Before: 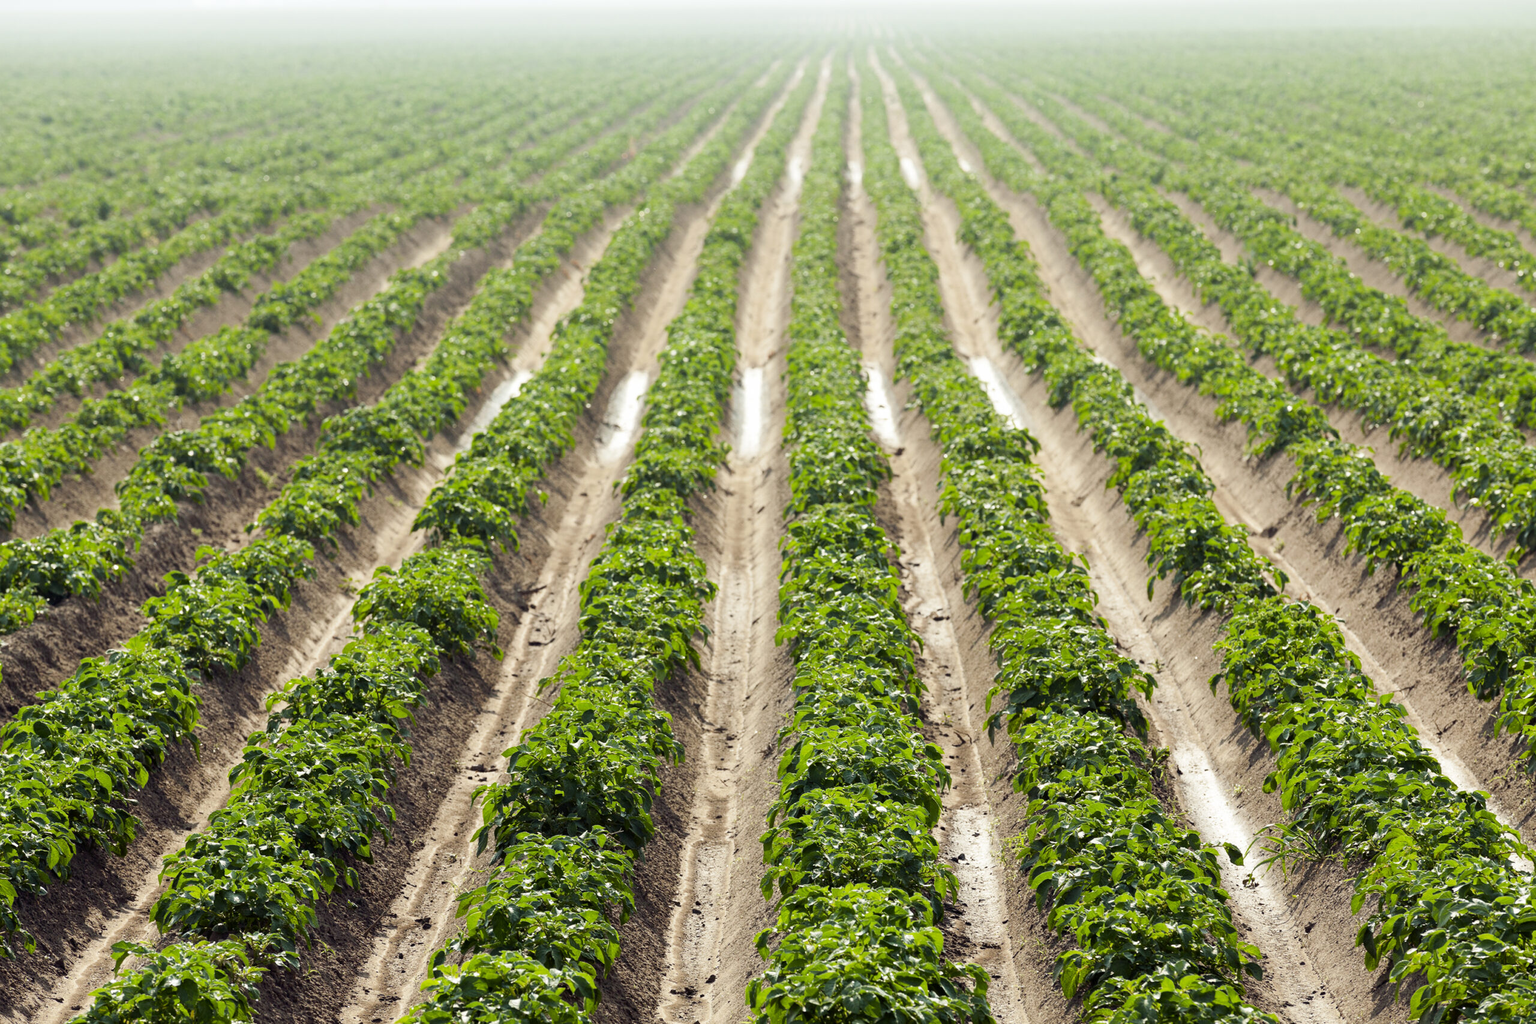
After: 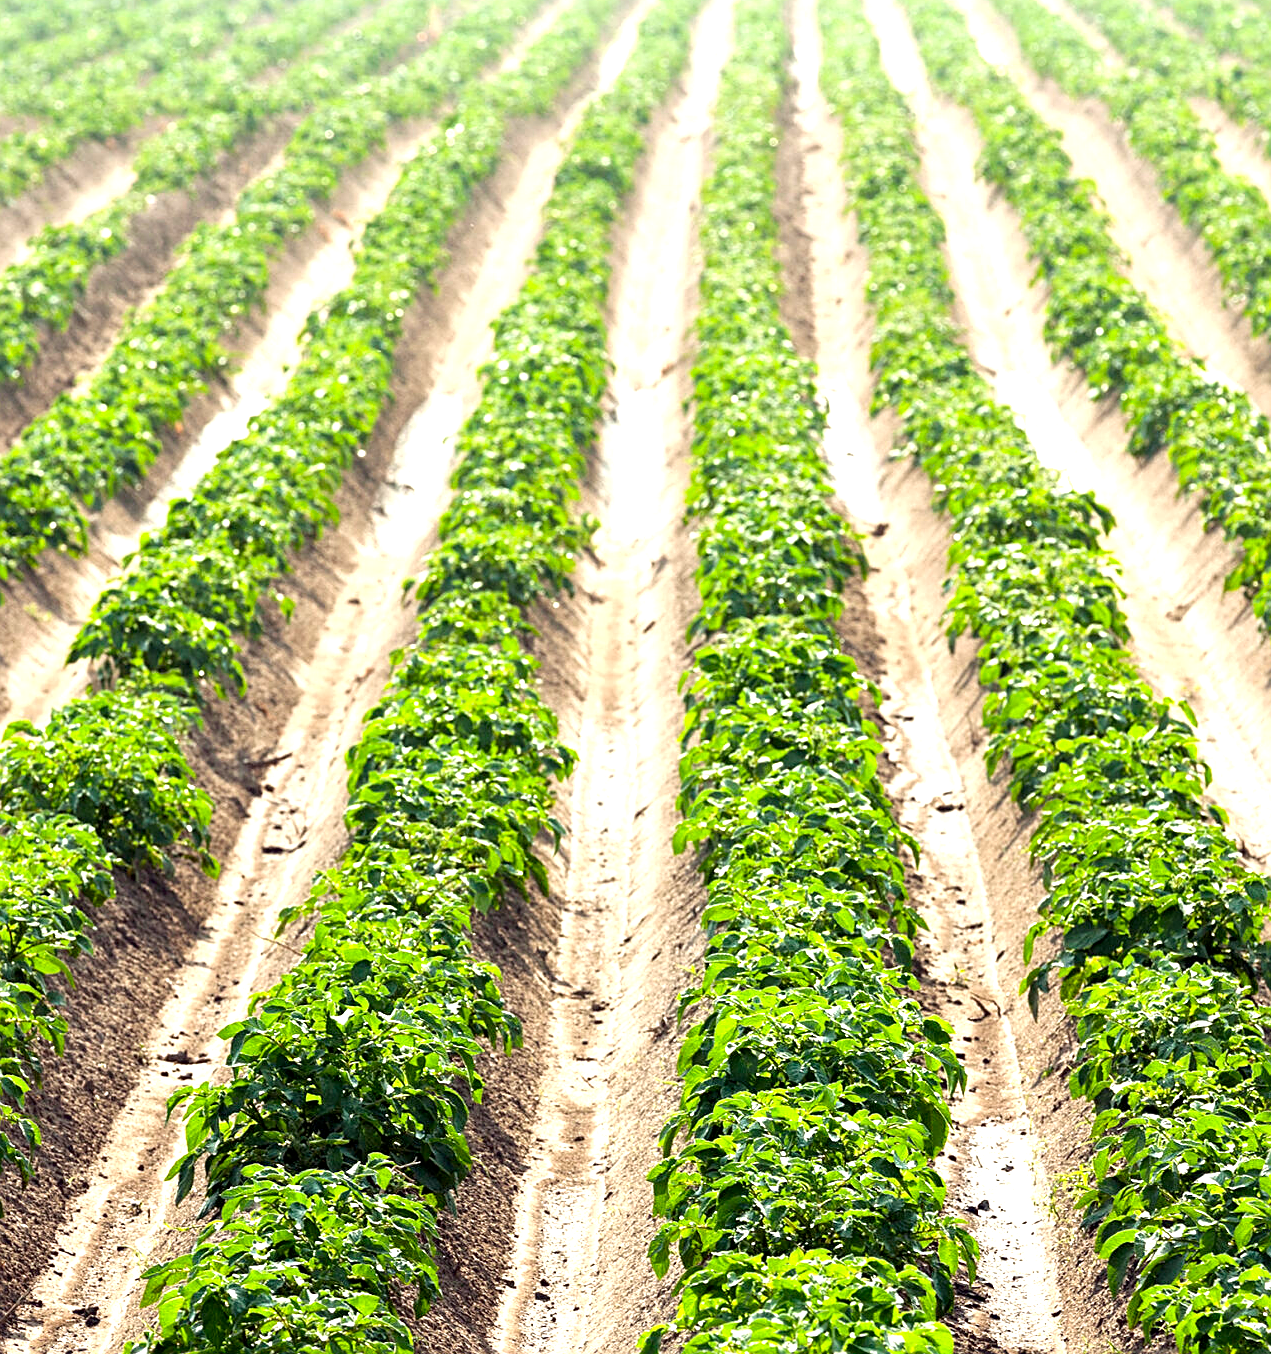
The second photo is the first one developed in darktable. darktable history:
exposure: black level correction 0, exposure 0.947 EV
local contrast: mode bilateral grid, contrast 19, coarseness 50, detail 120%, midtone range 0.2
crop and rotate: angle 0.012°, left 24.195%, top 13.088%, right 26.13%, bottom 7.555%
sharpen: amount 0.5
